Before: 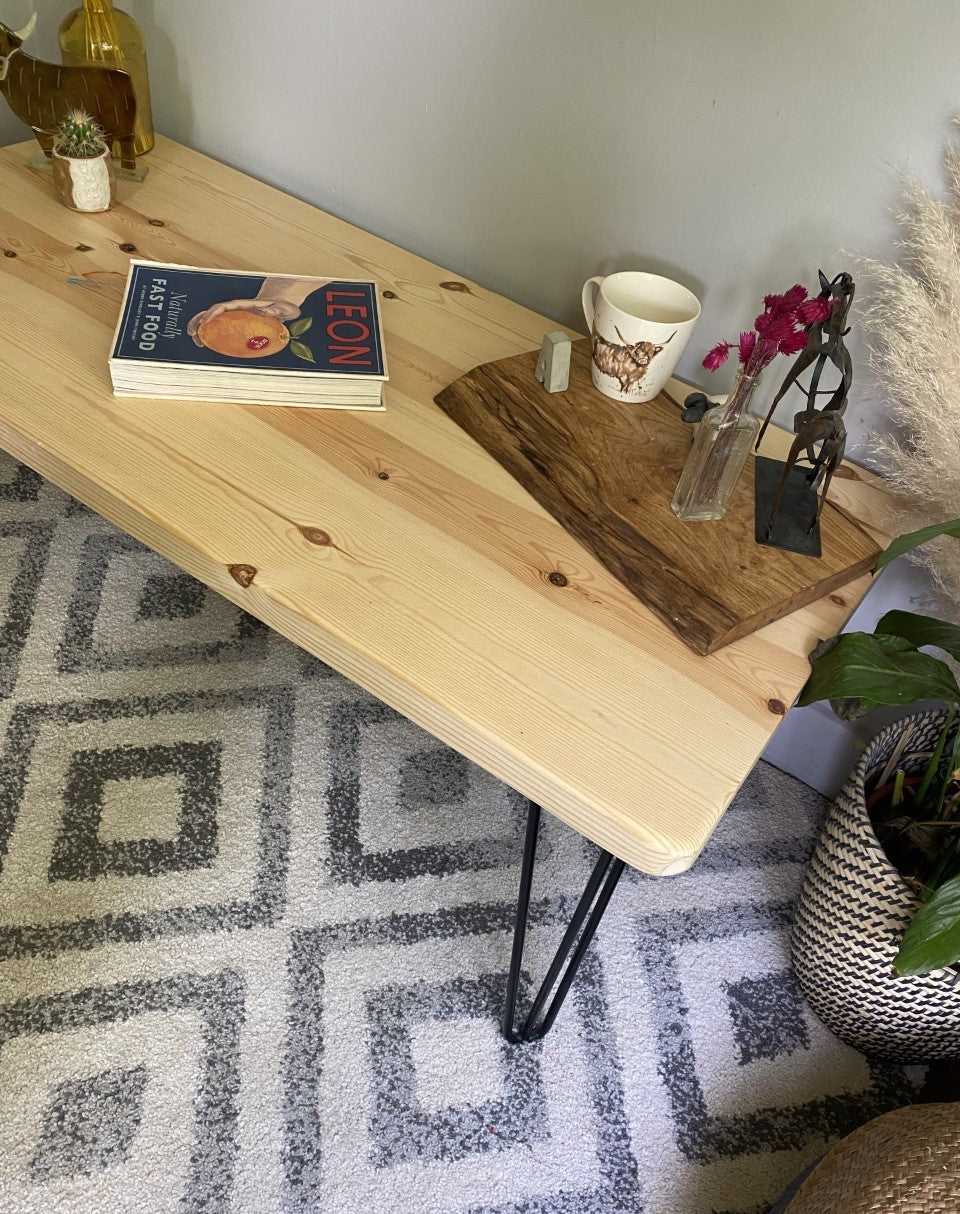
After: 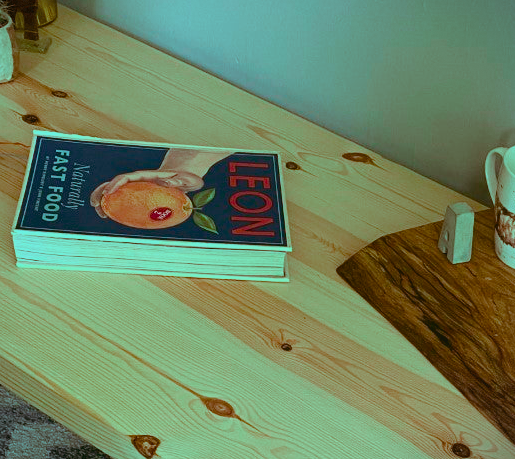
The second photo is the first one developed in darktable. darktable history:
vignetting: fall-off start 100%, fall-off radius 71%, brightness -0.434, saturation -0.2, width/height ratio 1.178, dithering 8-bit output, unbound false
tone curve: curves: ch0 [(0, 0.049) (0.175, 0.178) (0.466, 0.498) (0.715, 0.767) (0.819, 0.851) (1, 0.961)]; ch1 [(0, 0) (0.437, 0.398) (0.476, 0.466) (0.505, 0.505) (0.534, 0.544) (0.595, 0.608) (0.641, 0.643) (1, 1)]; ch2 [(0, 0) (0.359, 0.379) (0.437, 0.44) (0.489, 0.495) (0.518, 0.537) (0.579, 0.579) (1, 1)], color space Lab, independent channels, preserve colors none
crop: left 10.121%, top 10.631%, right 36.218%, bottom 51.526%
color balance rgb: shadows lift › luminance -7.7%, shadows lift › chroma 2.13%, shadows lift › hue 165.27°, power › luminance -7.77%, power › chroma 1.34%, power › hue 330.55°, highlights gain › luminance -33.33%, highlights gain › chroma 5.68%, highlights gain › hue 217.2°, global offset › luminance -0.33%, global offset › chroma 0.11%, global offset › hue 165.27°, perceptual saturation grading › global saturation 27.72%, perceptual saturation grading › highlights -25%, perceptual saturation grading › mid-tones 25%, perceptual saturation grading › shadows 50%
